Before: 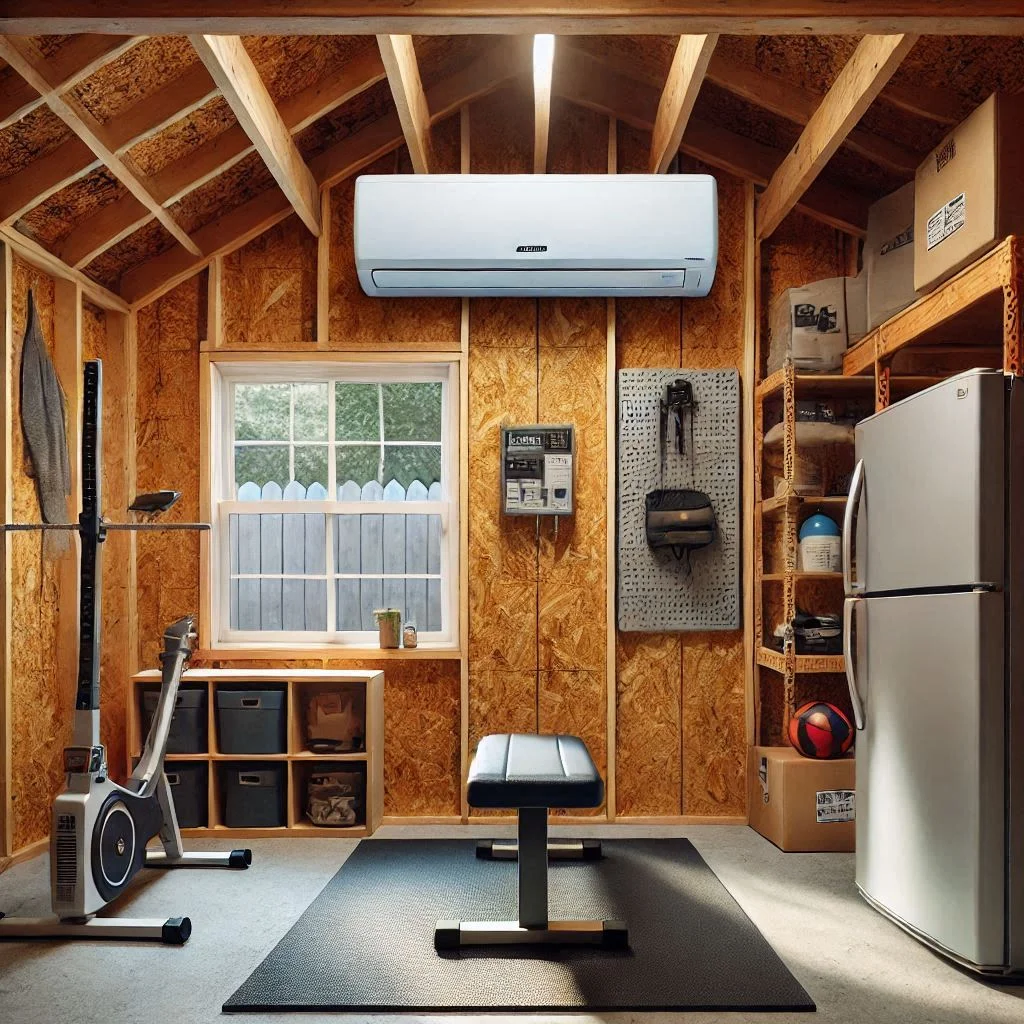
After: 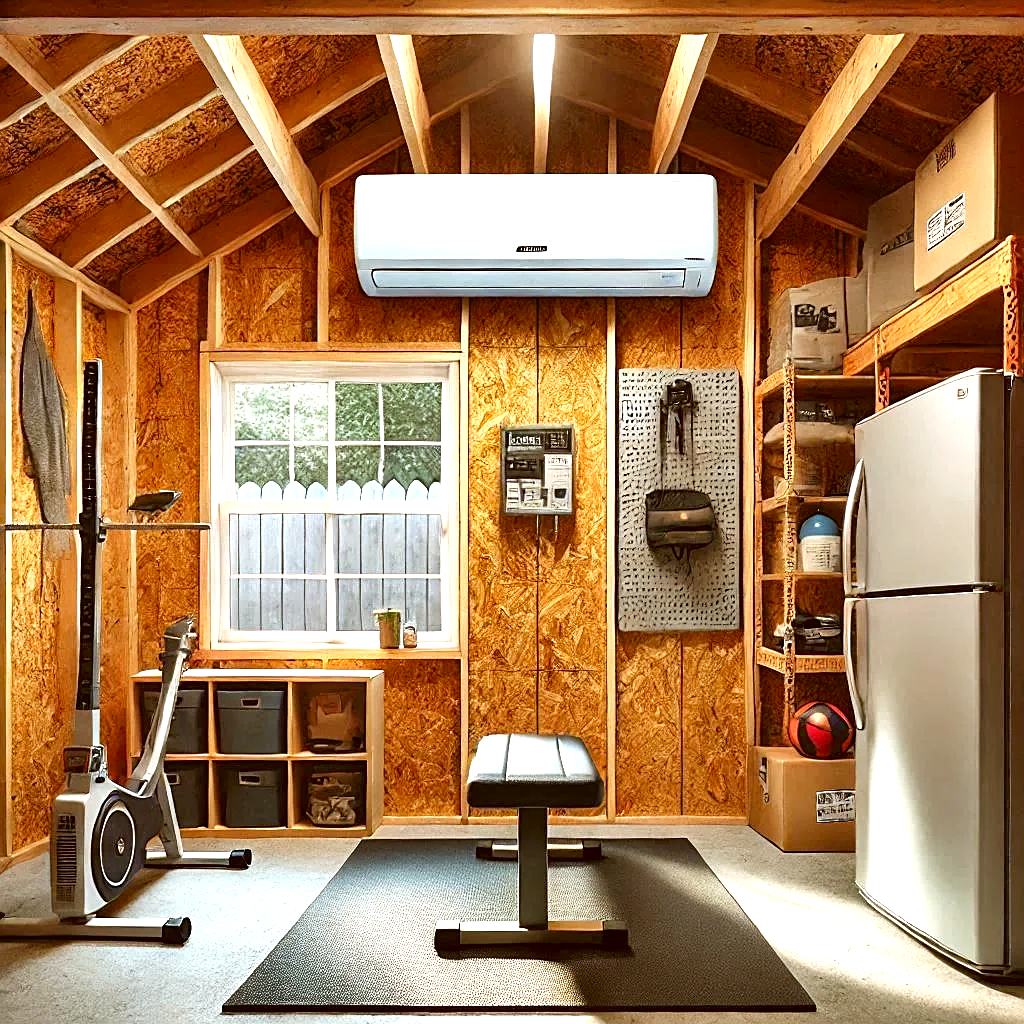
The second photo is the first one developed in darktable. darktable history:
sharpen: on, module defaults
exposure: exposure 0.822 EV, compensate exposure bias true, compensate highlight preservation false
shadows and highlights: soften with gaussian
color correction: highlights a* -0.352, highlights b* 0.15, shadows a* 5.13, shadows b* 20.79
